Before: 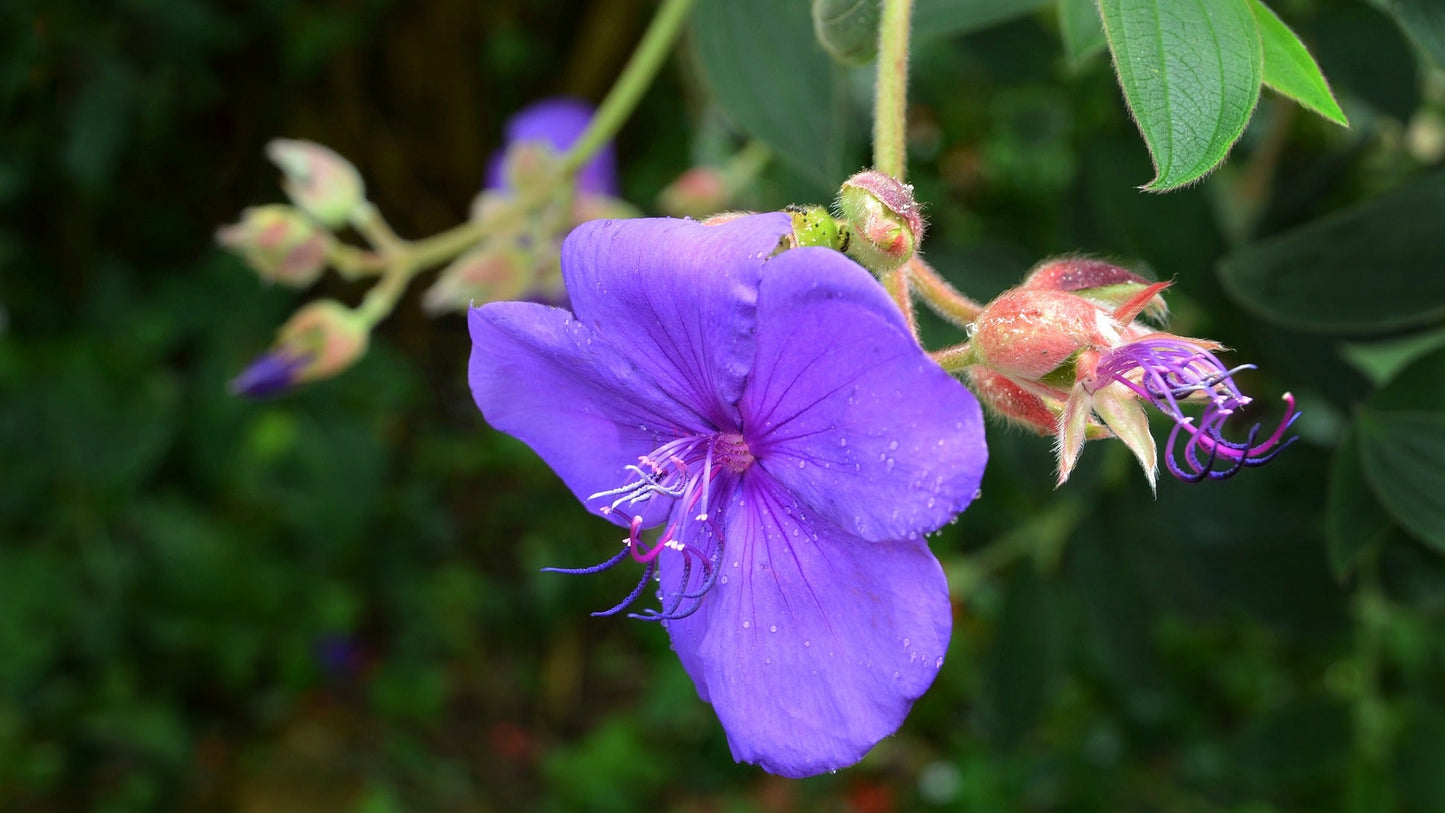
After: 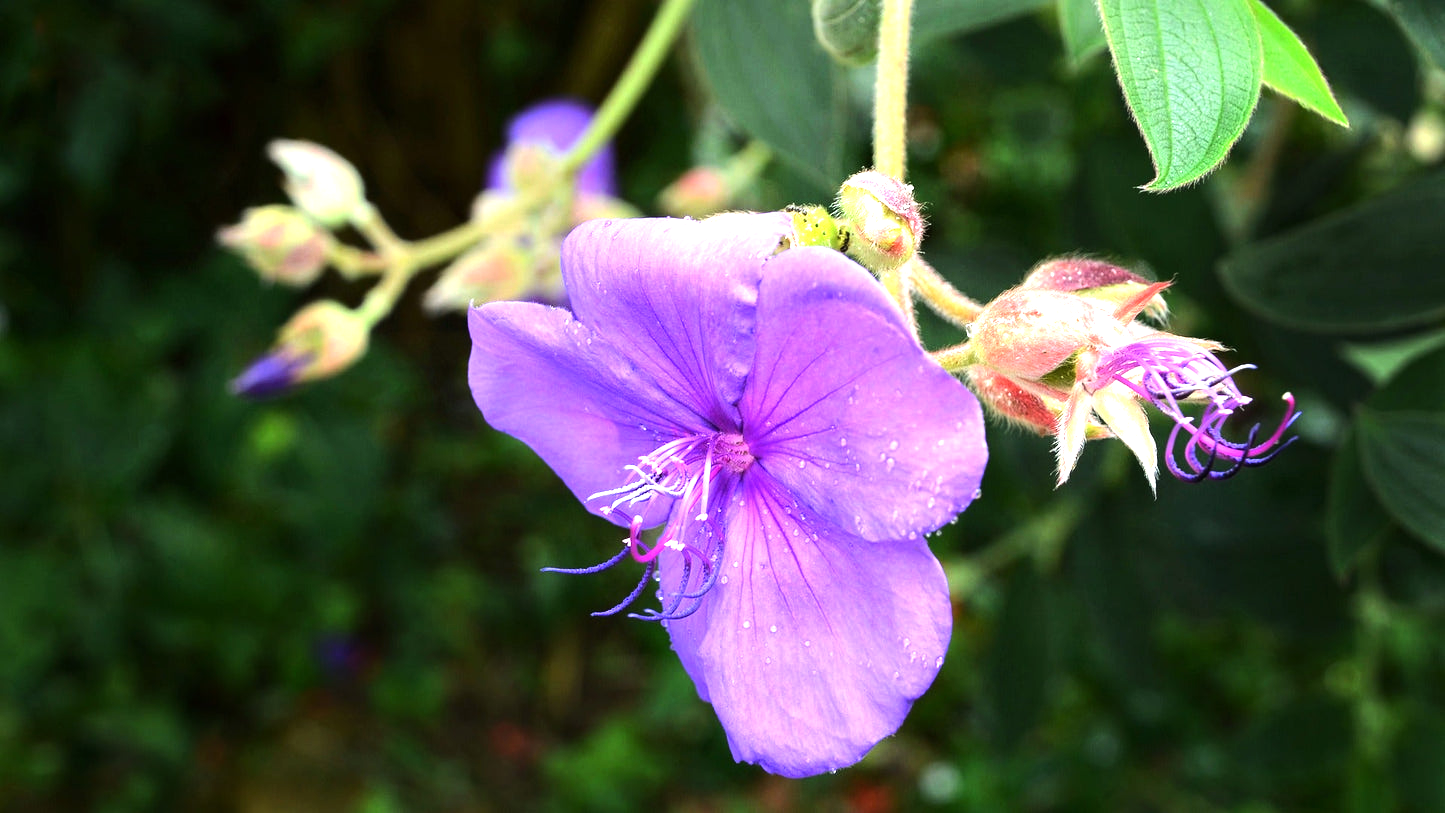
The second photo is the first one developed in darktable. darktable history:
exposure: exposure 0.6 EV, compensate highlight preservation false
tone equalizer: -8 EV -0.75 EV, -7 EV -0.7 EV, -6 EV -0.6 EV, -5 EV -0.4 EV, -3 EV 0.4 EV, -2 EV 0.6 EV, -1 EV 0.7 EV, +0 EV 0.75 EV, edges refinement/feathering 500, mask exposure compensation -1.57 EV, preserve details no
